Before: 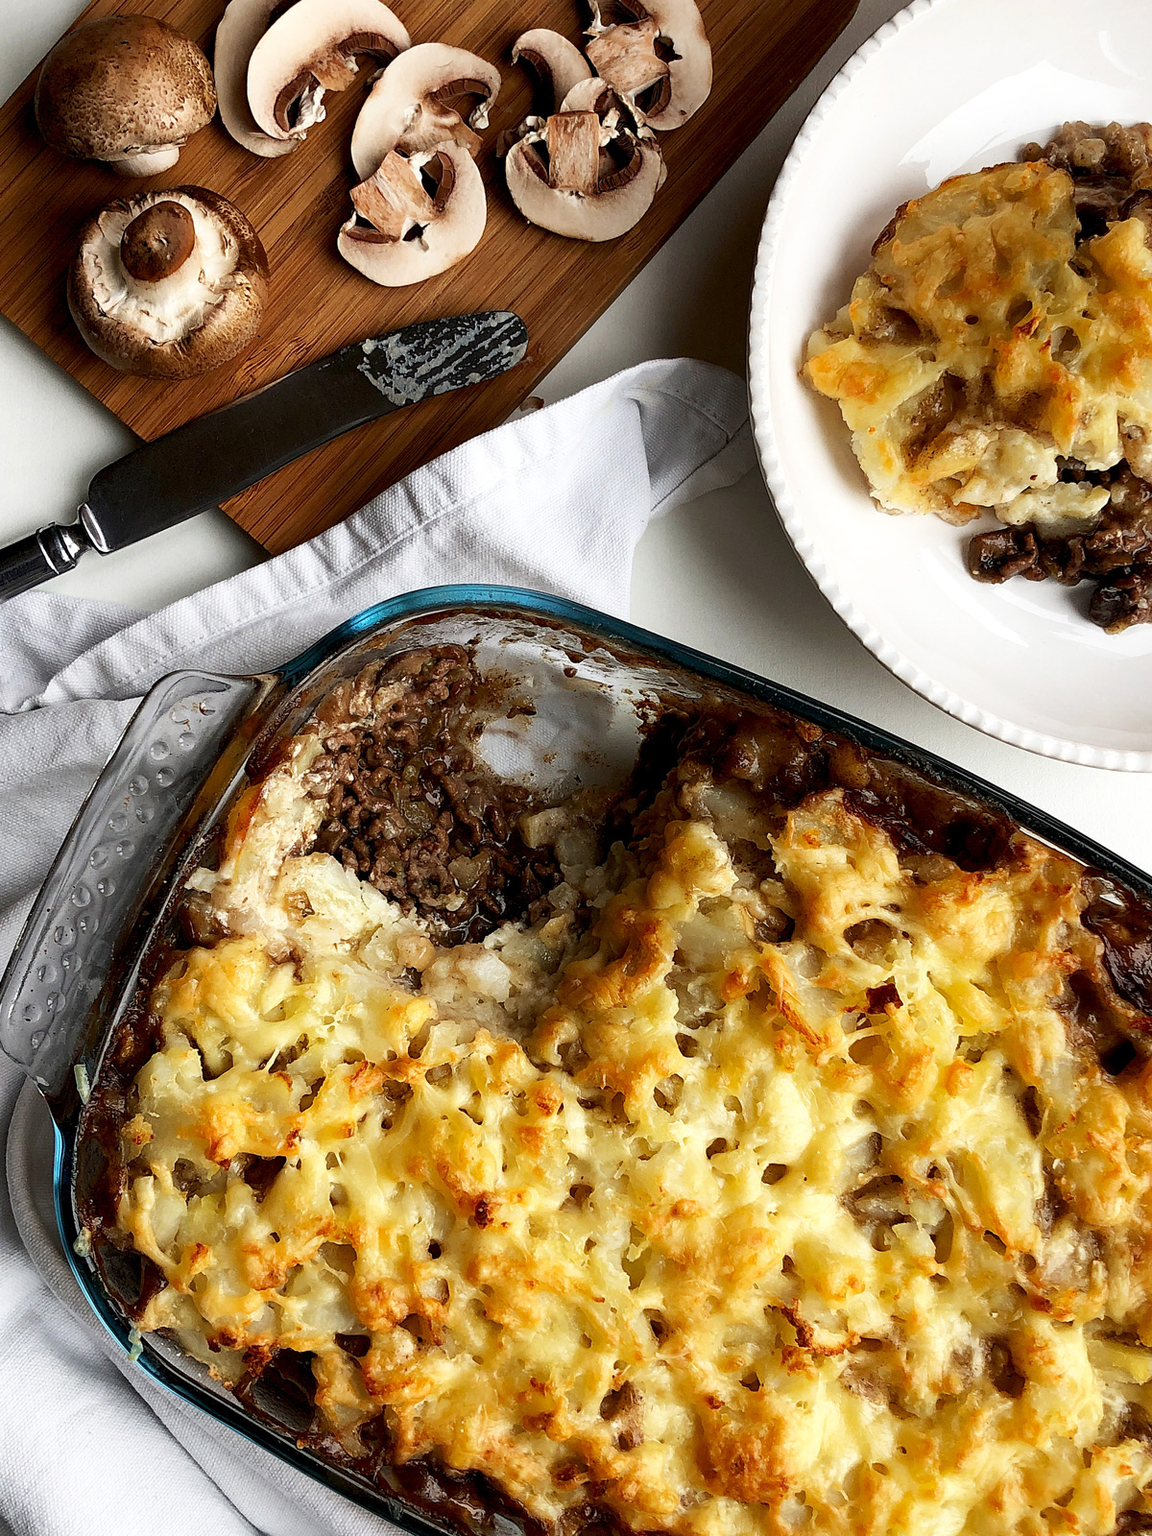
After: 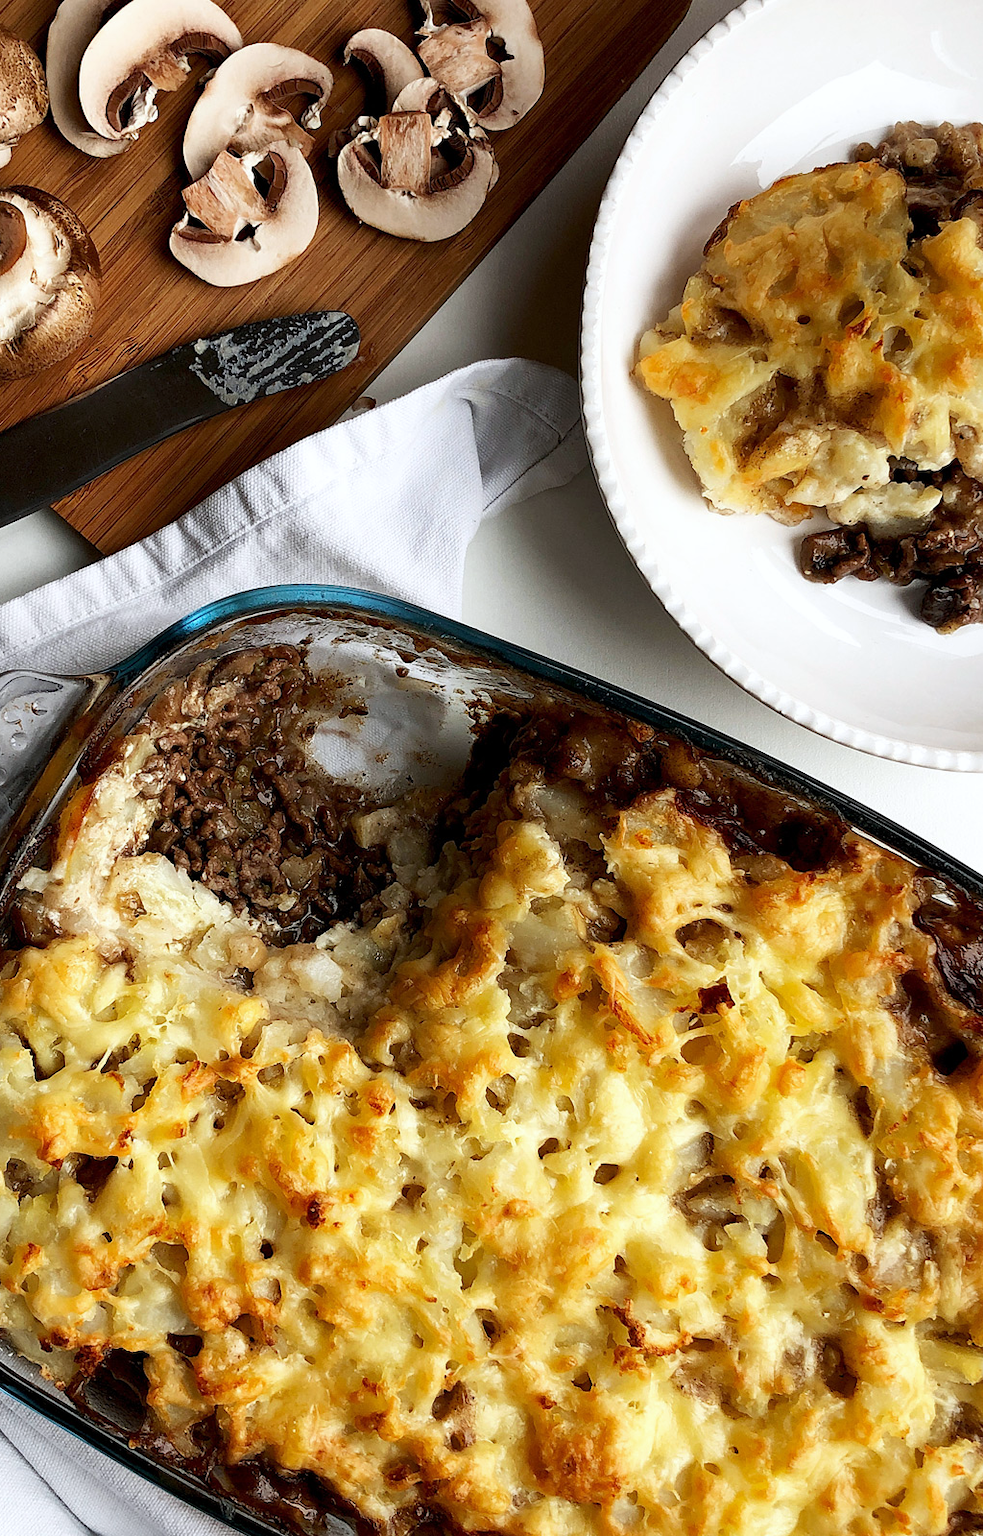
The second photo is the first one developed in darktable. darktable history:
crop and rotate: left 14.584%
white balance: red 0.988, blue 1.017
